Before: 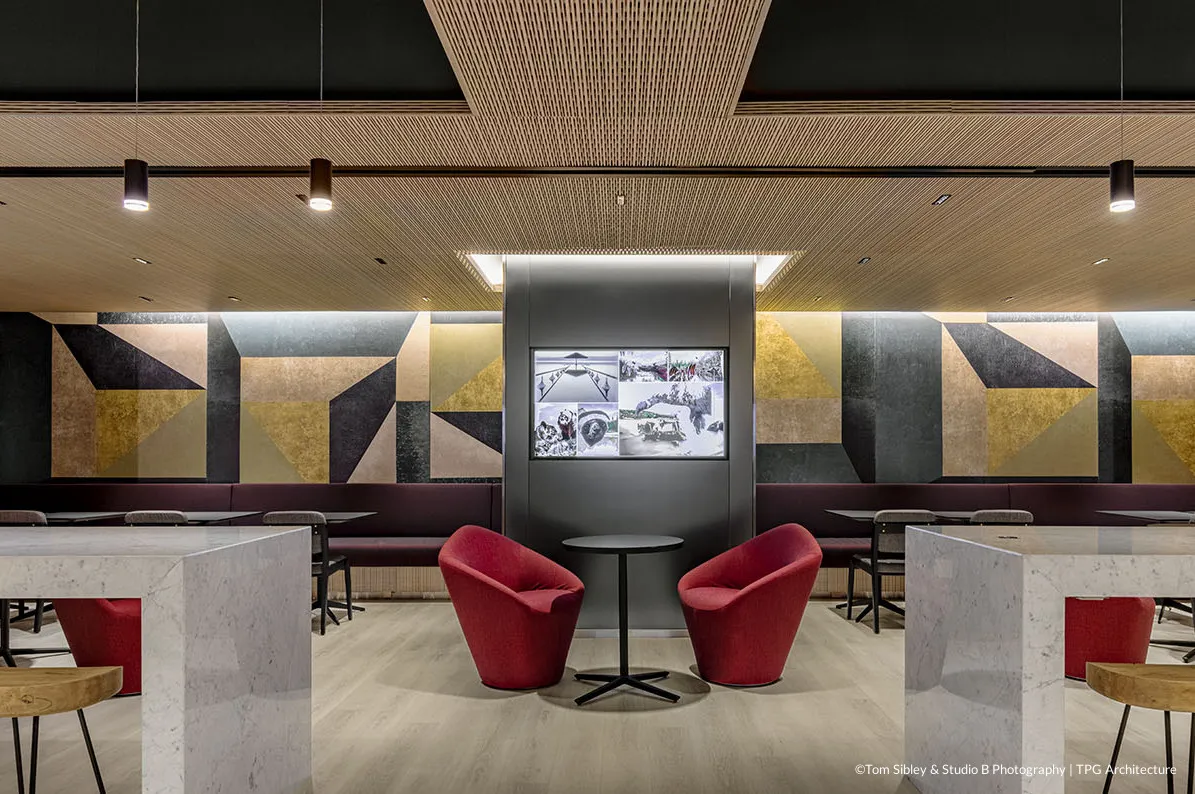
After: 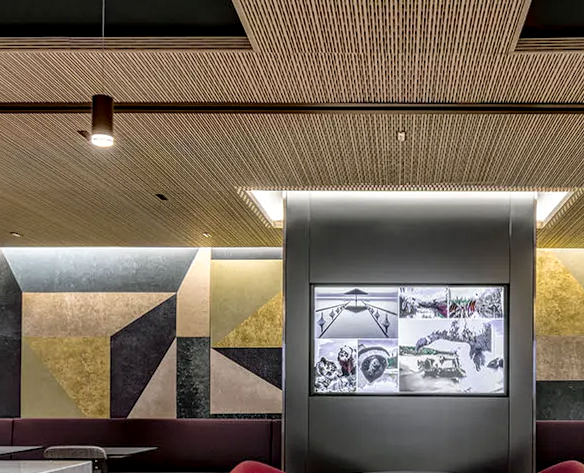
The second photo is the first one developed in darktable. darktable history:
color balance: mode lift, gamma, gain (sRGB), lift [0.97, 1, 1, 1], gamma [1.03, 1, 1, 1]
rotate and perspective: rotation 0.192°, lens shift (horizontal) -0.015, crop left 0.005, crop right 0.996, crop top 0.006, crop bottom 0.99
crop: left 17.835%, top 7.675%, right 32.881%, bottom 32.213%
local contrast: detail 130%
